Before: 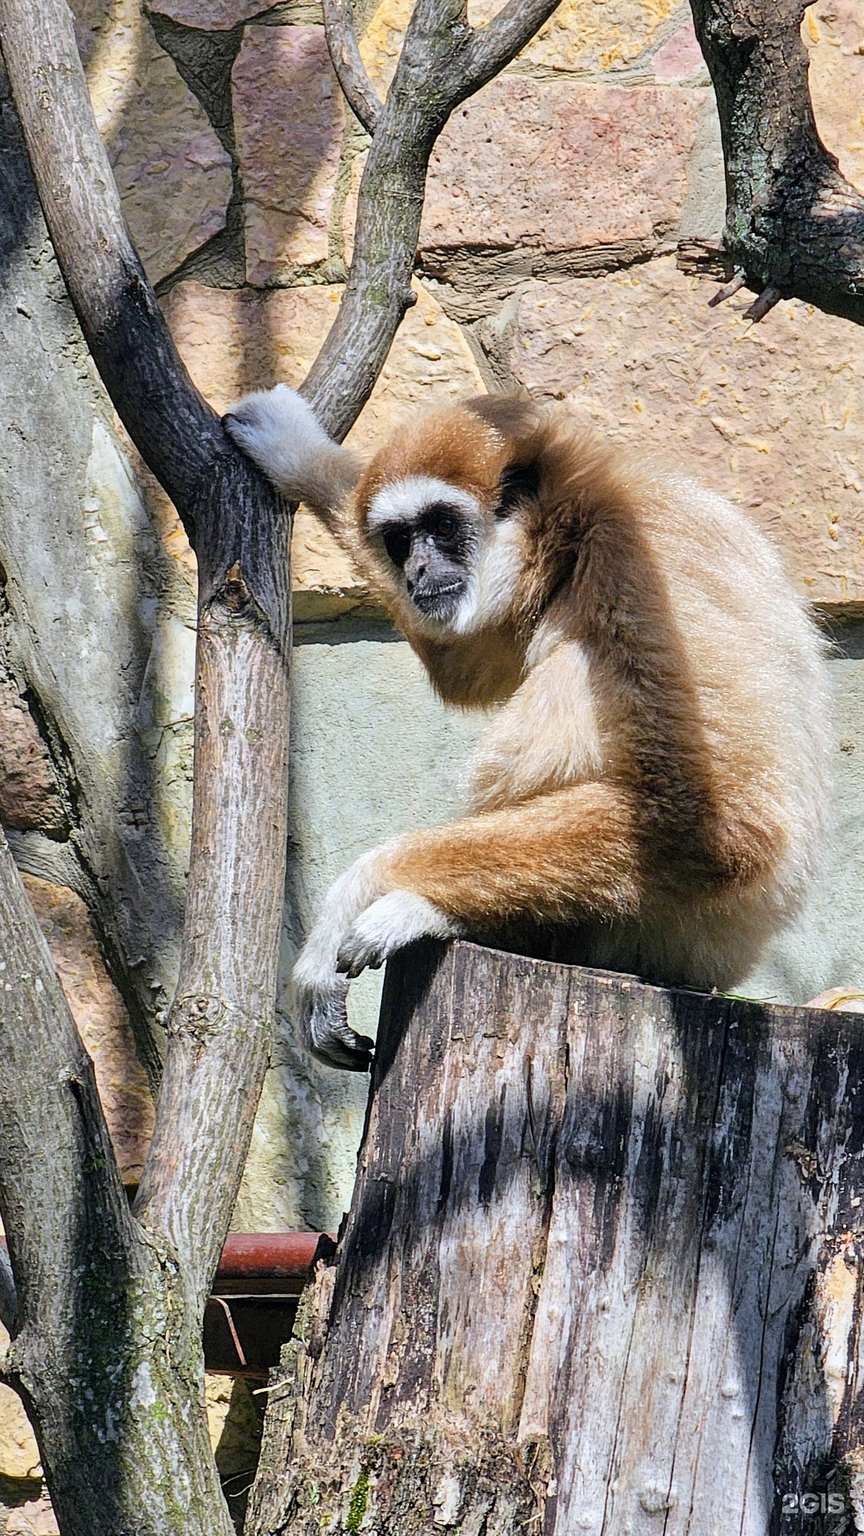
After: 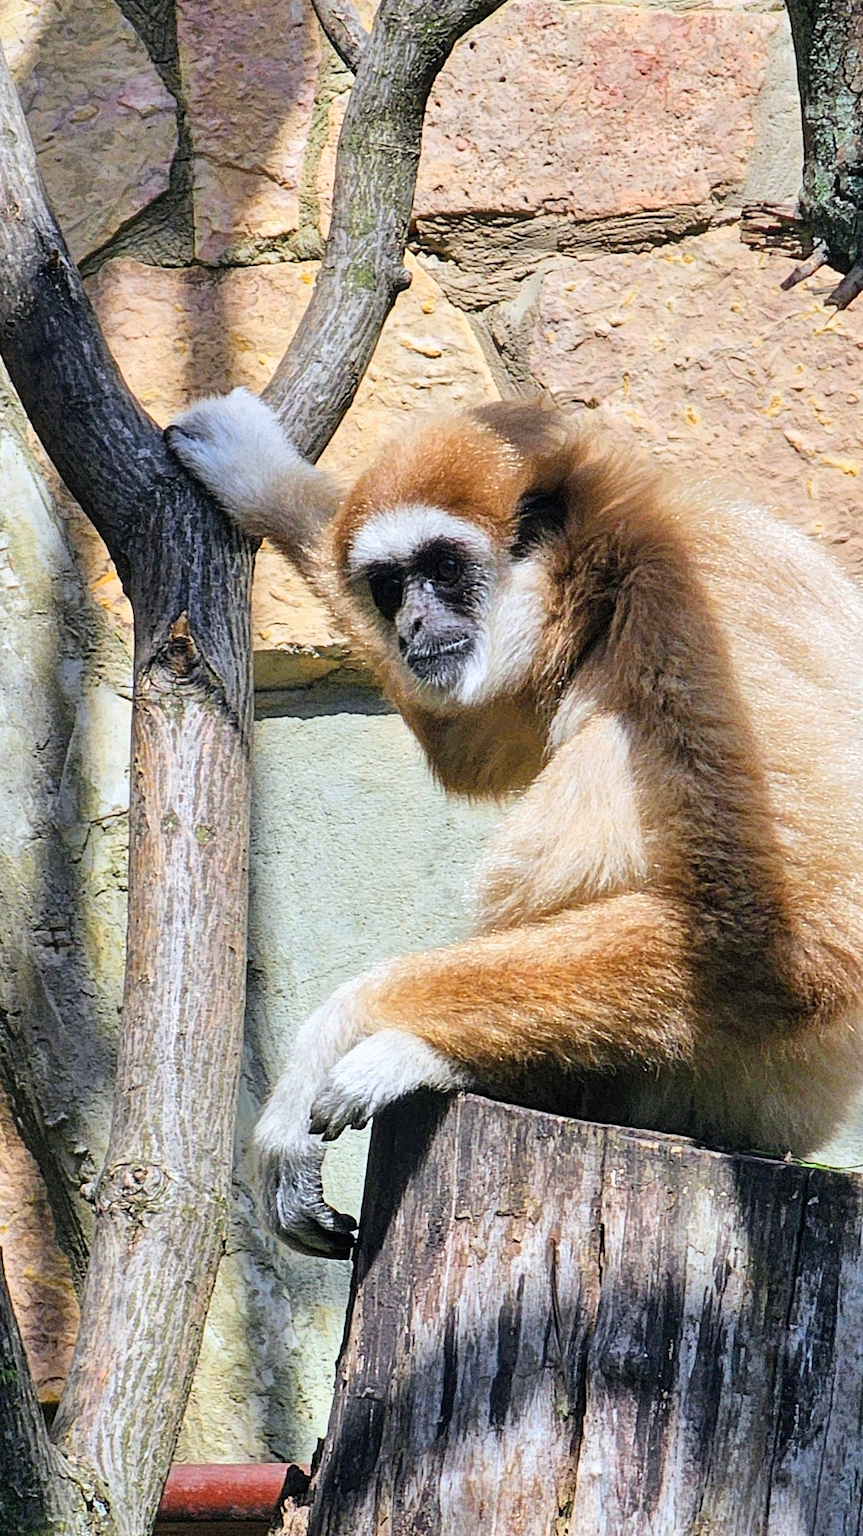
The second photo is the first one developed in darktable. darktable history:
contrast brightness saturation: contrast 0.073, brightness 0.081, saturation 0.185
crop and rotate: left 10.728%, top 5.081%, right 10.335%, bottom 15.986%
